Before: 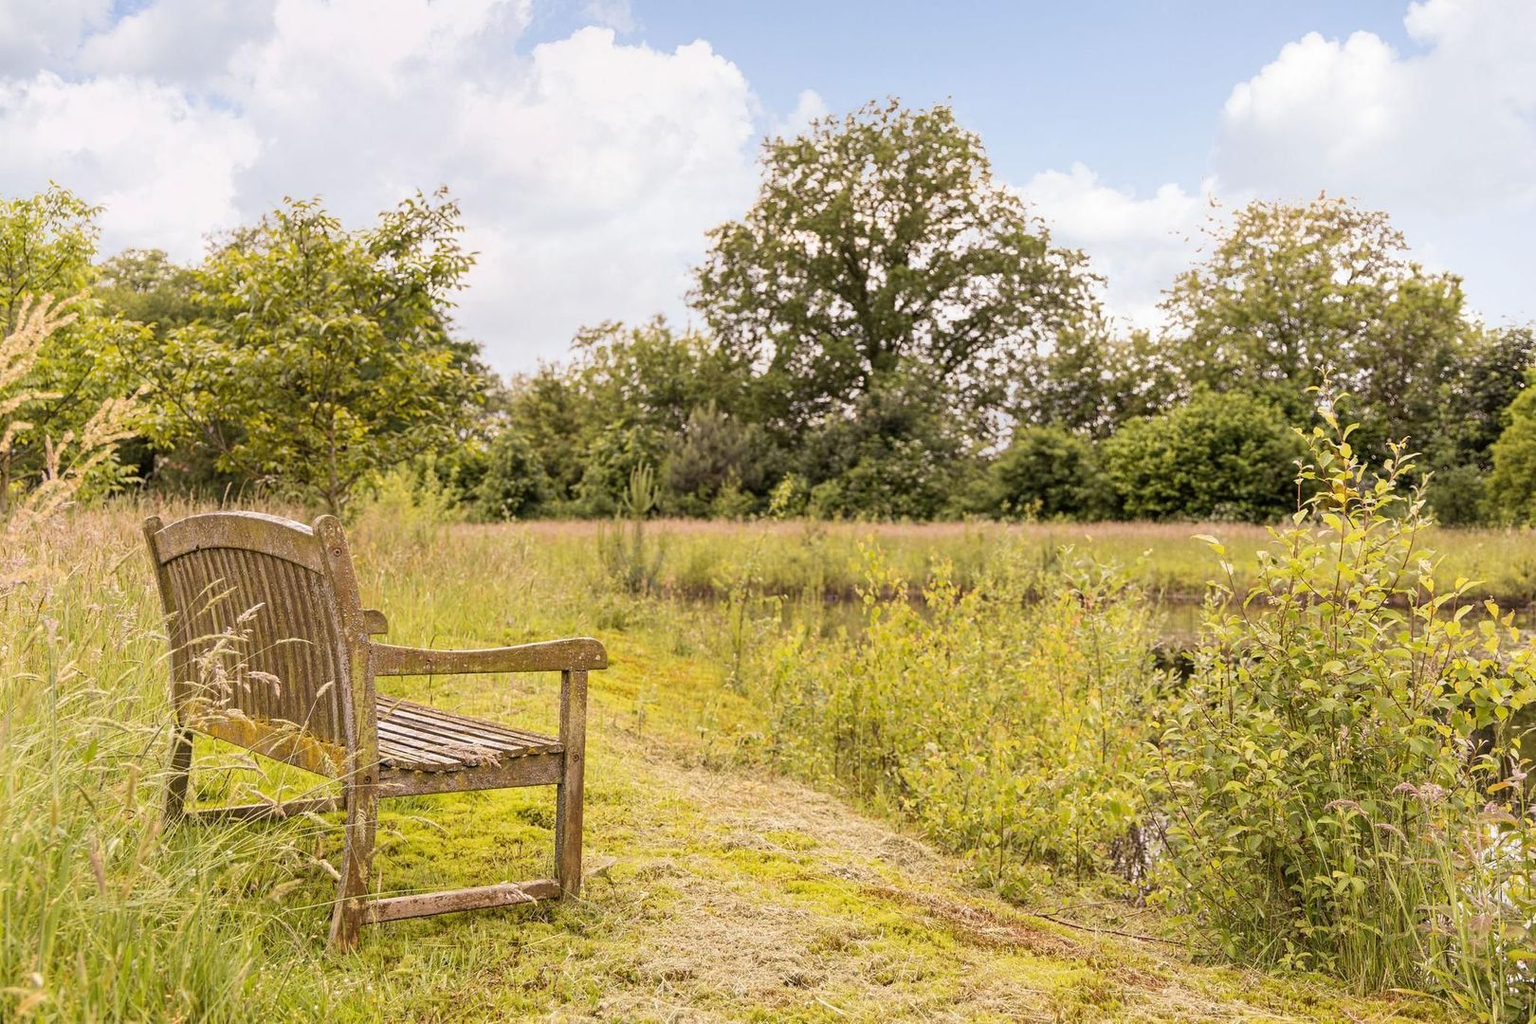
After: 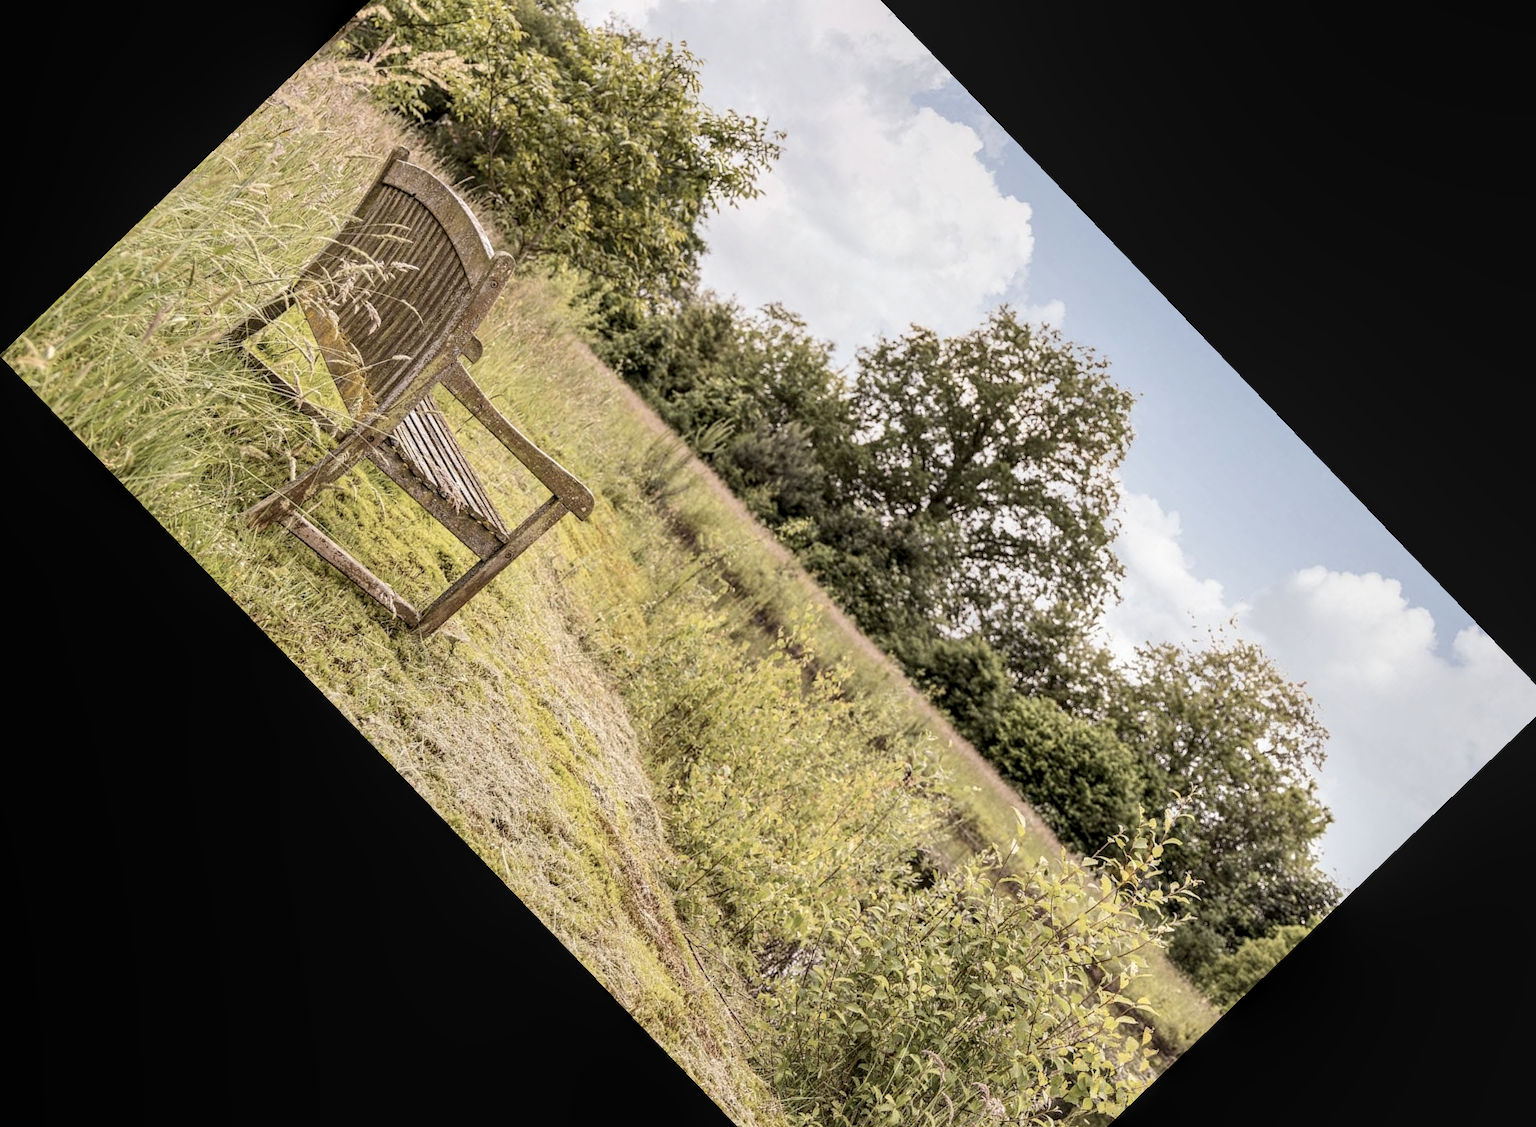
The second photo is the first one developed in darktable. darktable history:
contrast brightness saturation: contrast 0.1, saturation -0.36
local contrast: detail 130%
crop and rotate: angle -46.26°, top 16.234%, right 0.912%, bottom 11.704%
